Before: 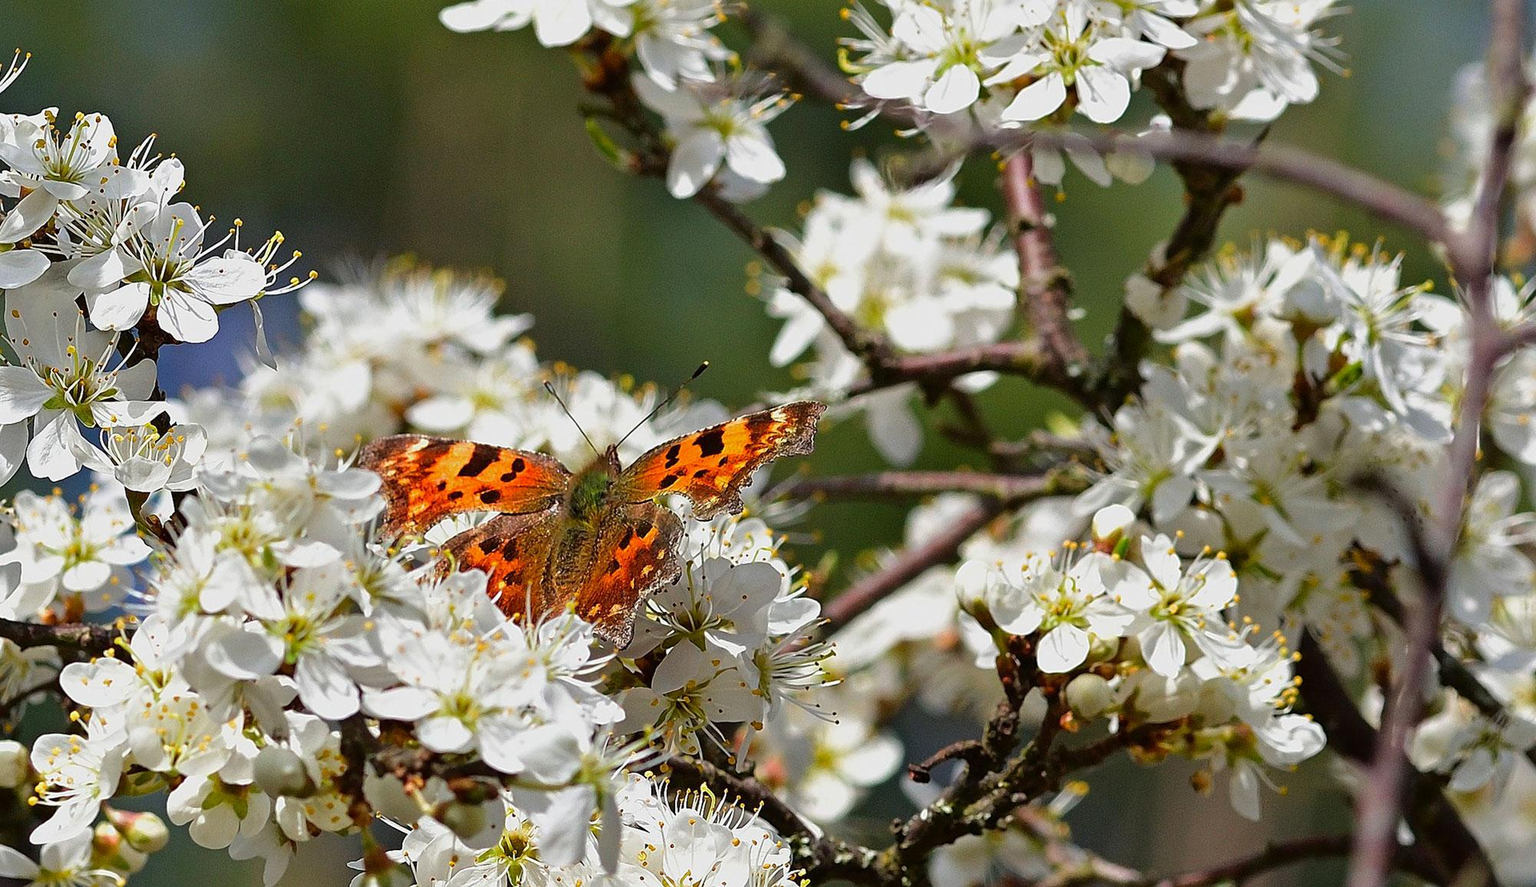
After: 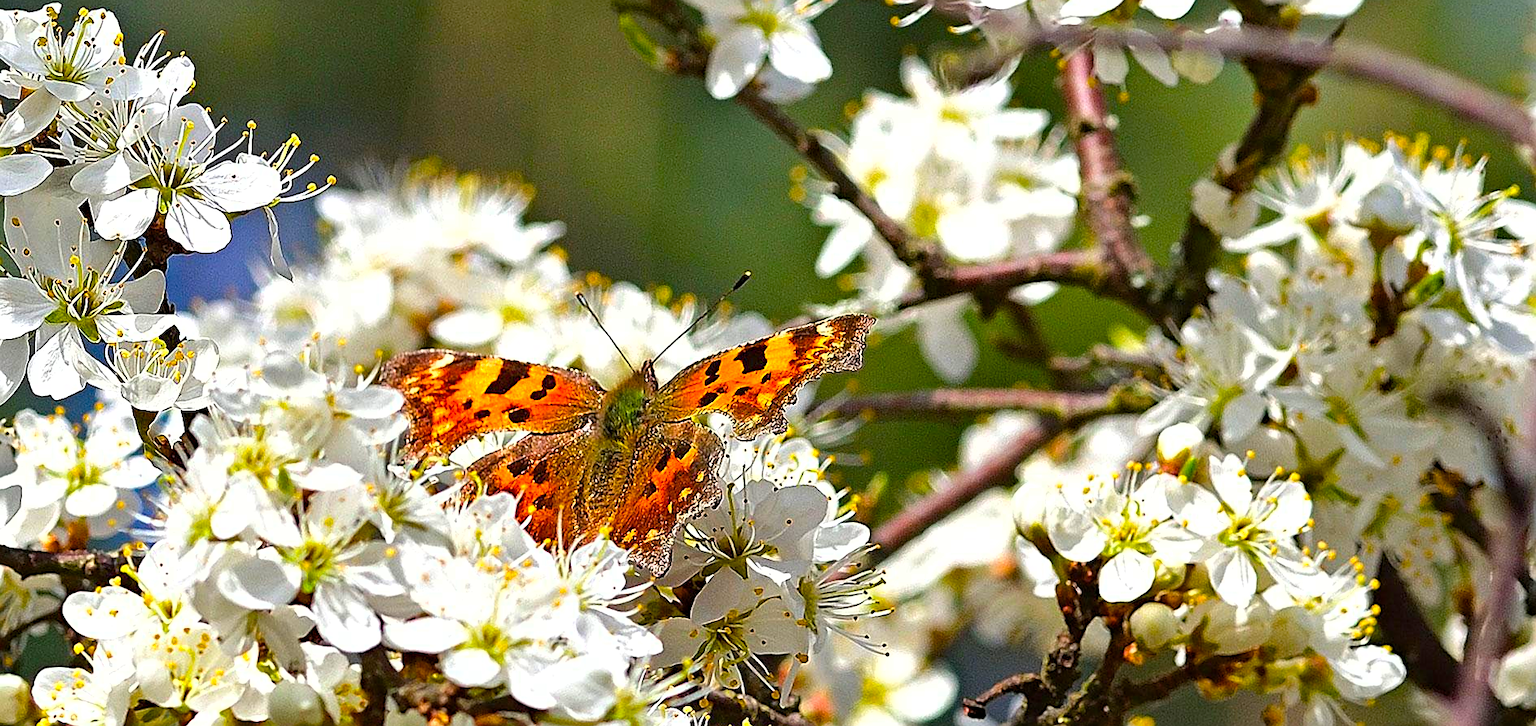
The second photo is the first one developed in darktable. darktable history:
sharpen: on, module defaults
haze removal: strength 0.122, distance 0.245, compatibility mode true
crop and rotate: angle 0.051°, top 11.876%, right 5.541%, bottom 10.733%
color balance rgb: perceptual saturation grading › global saturation 29.523%
levels: mode automatic, levels [0, 0.474, 0.947]
shadows and highlights: shadows 36.71, highlights -27.41, soften with gaussian
exposure: exposure 0.641 EV, compensate highlight preservation false
